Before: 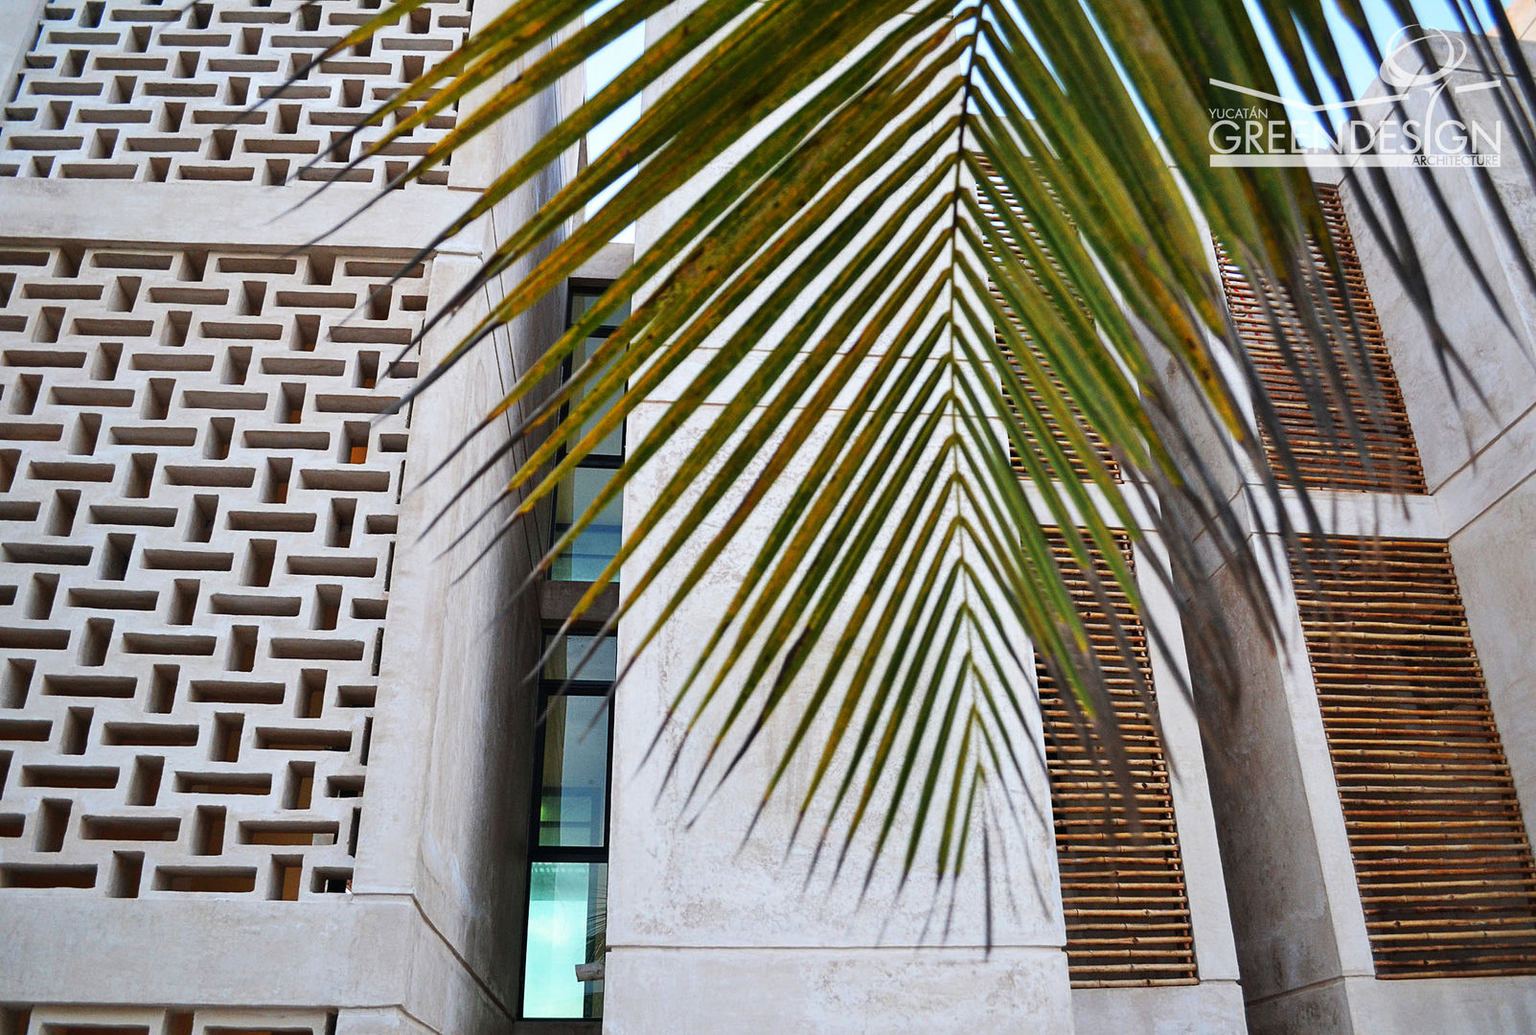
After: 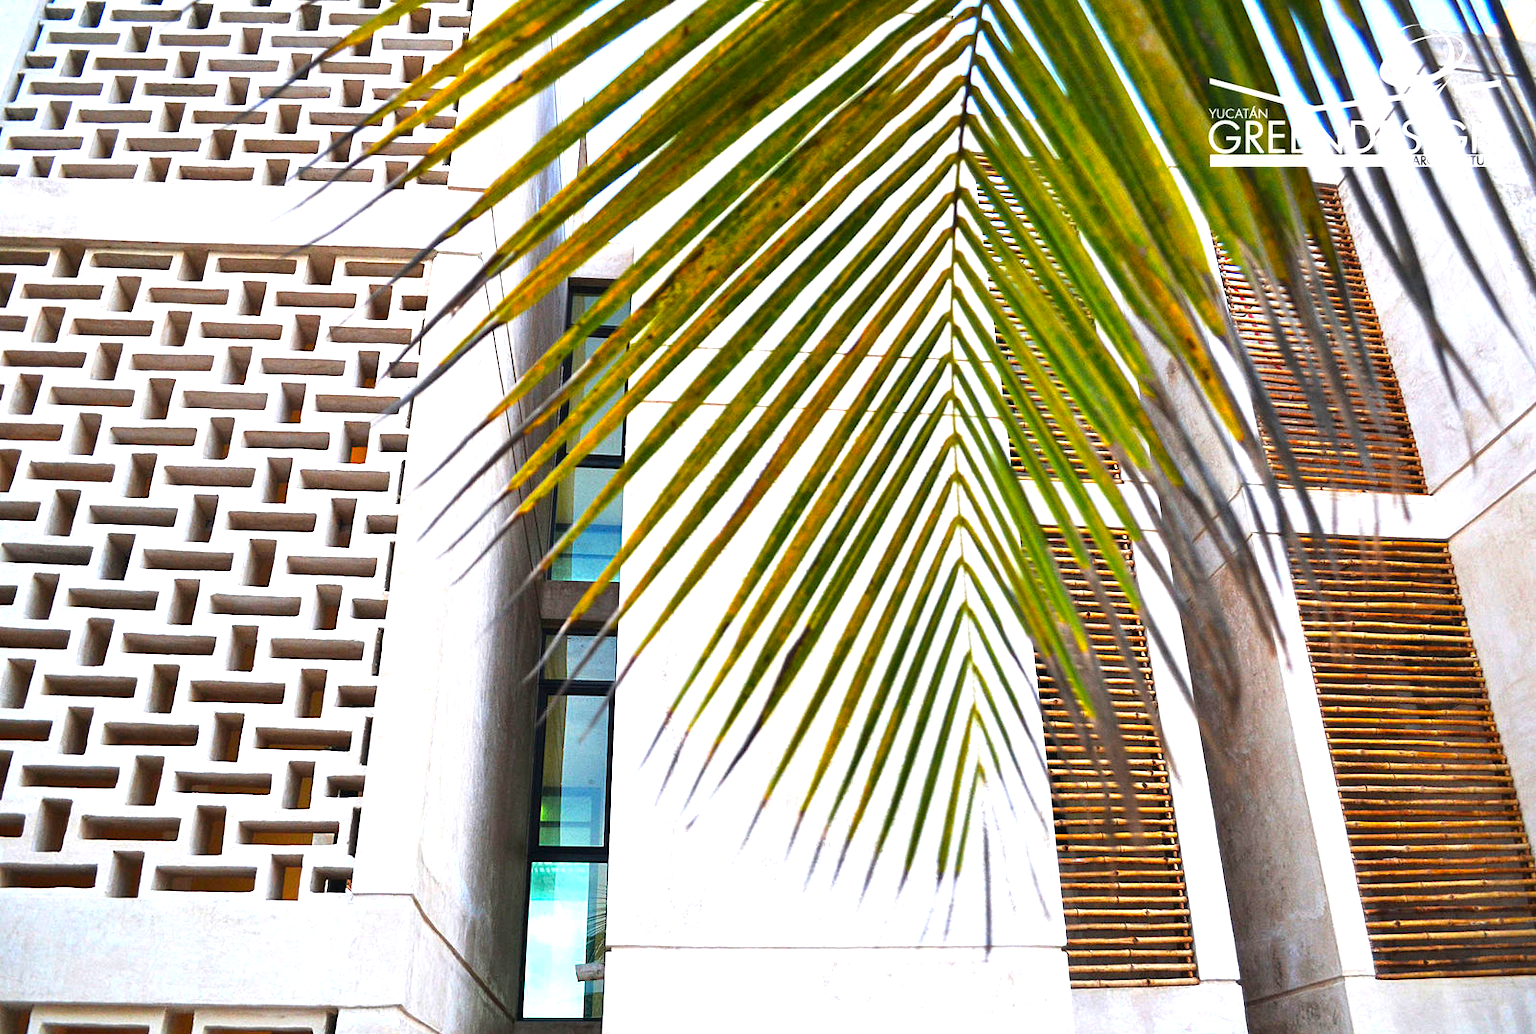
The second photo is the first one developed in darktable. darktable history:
exposure: black level correction 0, exposure 1.106 EV, compensate highlight preservation false
color balance rgb: perceptual saturation grading › global saturation 19.978%, global vibrance 20%
